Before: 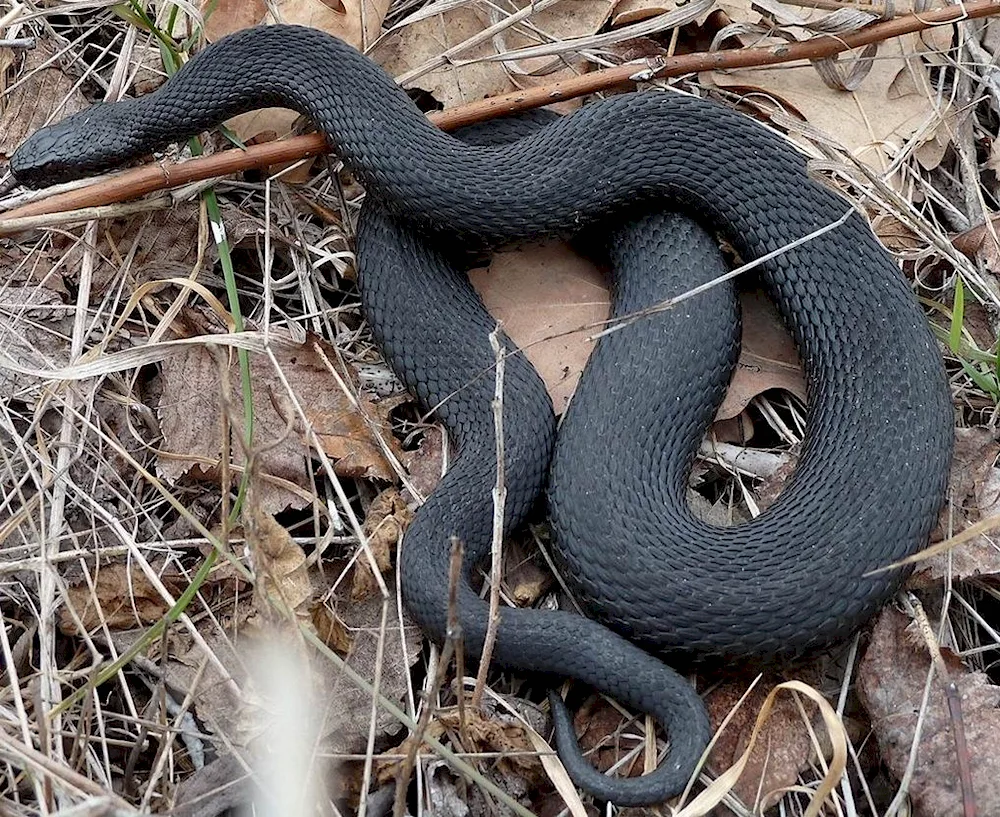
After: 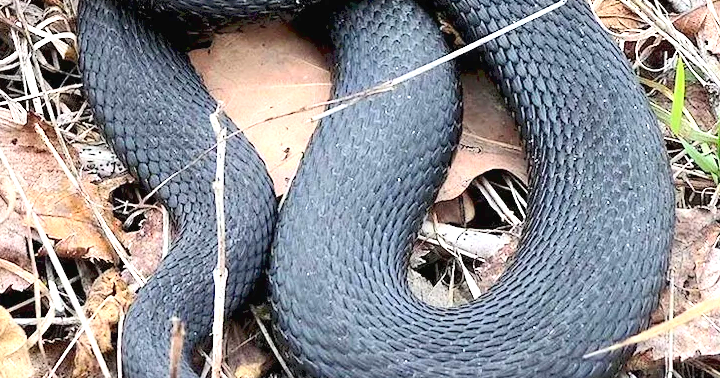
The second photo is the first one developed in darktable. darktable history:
exposure: black level correction 0, exposure 1.186 EV, compensate highlight preservation false
crop and rotate: left 27.931%, top 26.866%, bottom 26.849%
contrast brightness saturation: contrast 0.2, brightness 0.157, saturation 0.215
